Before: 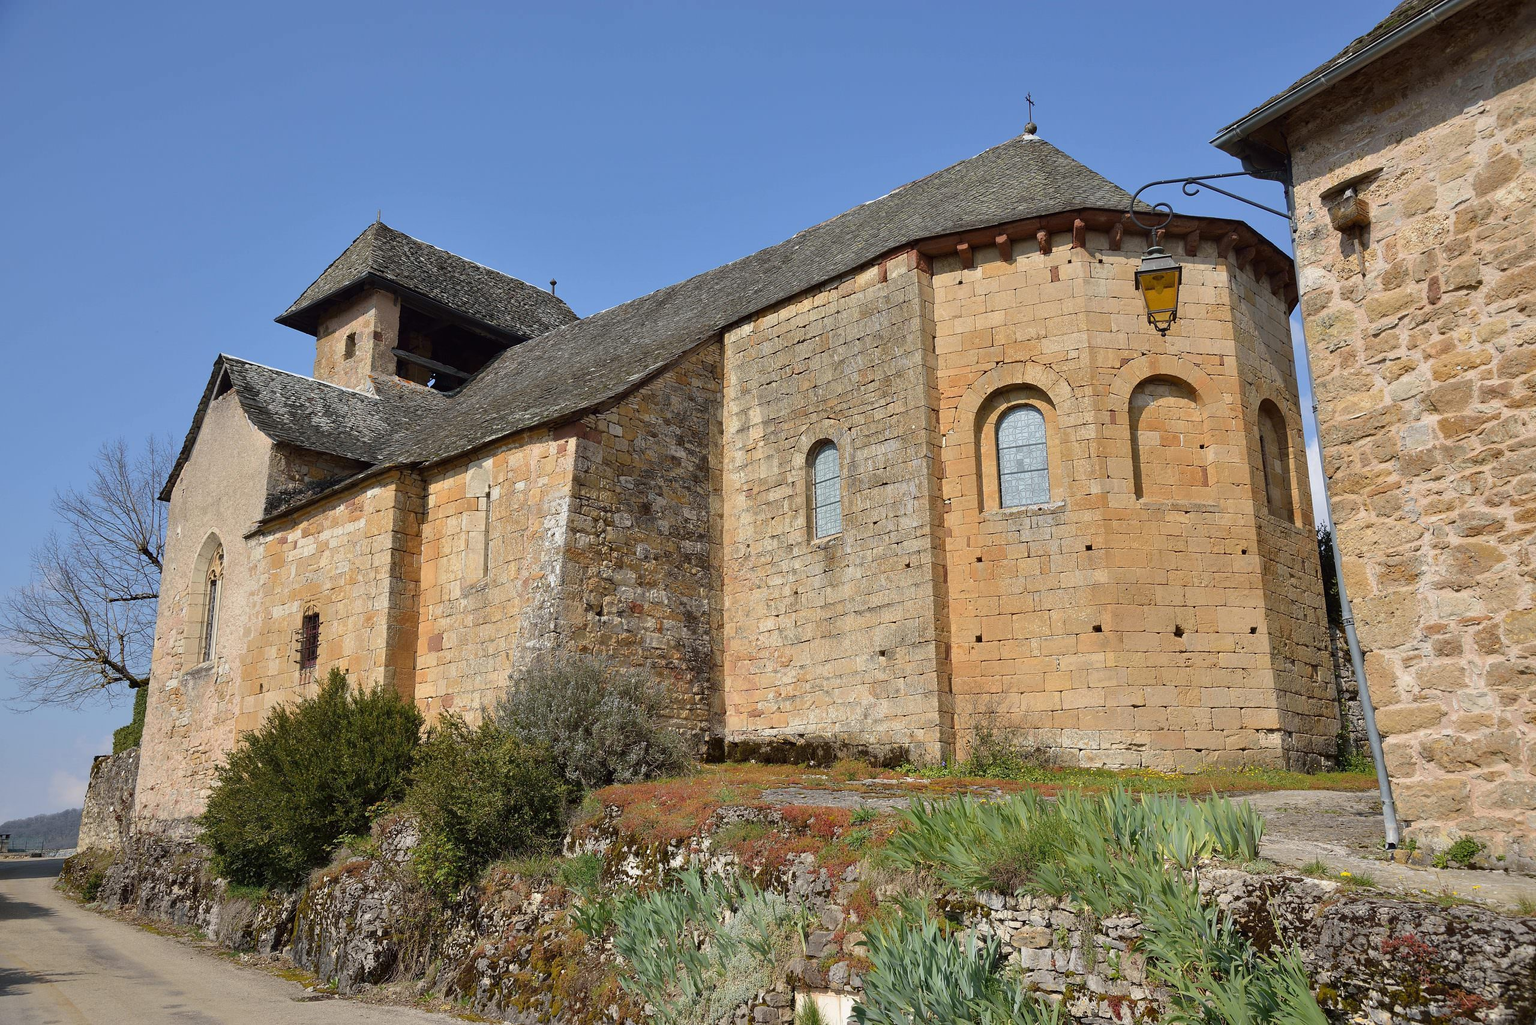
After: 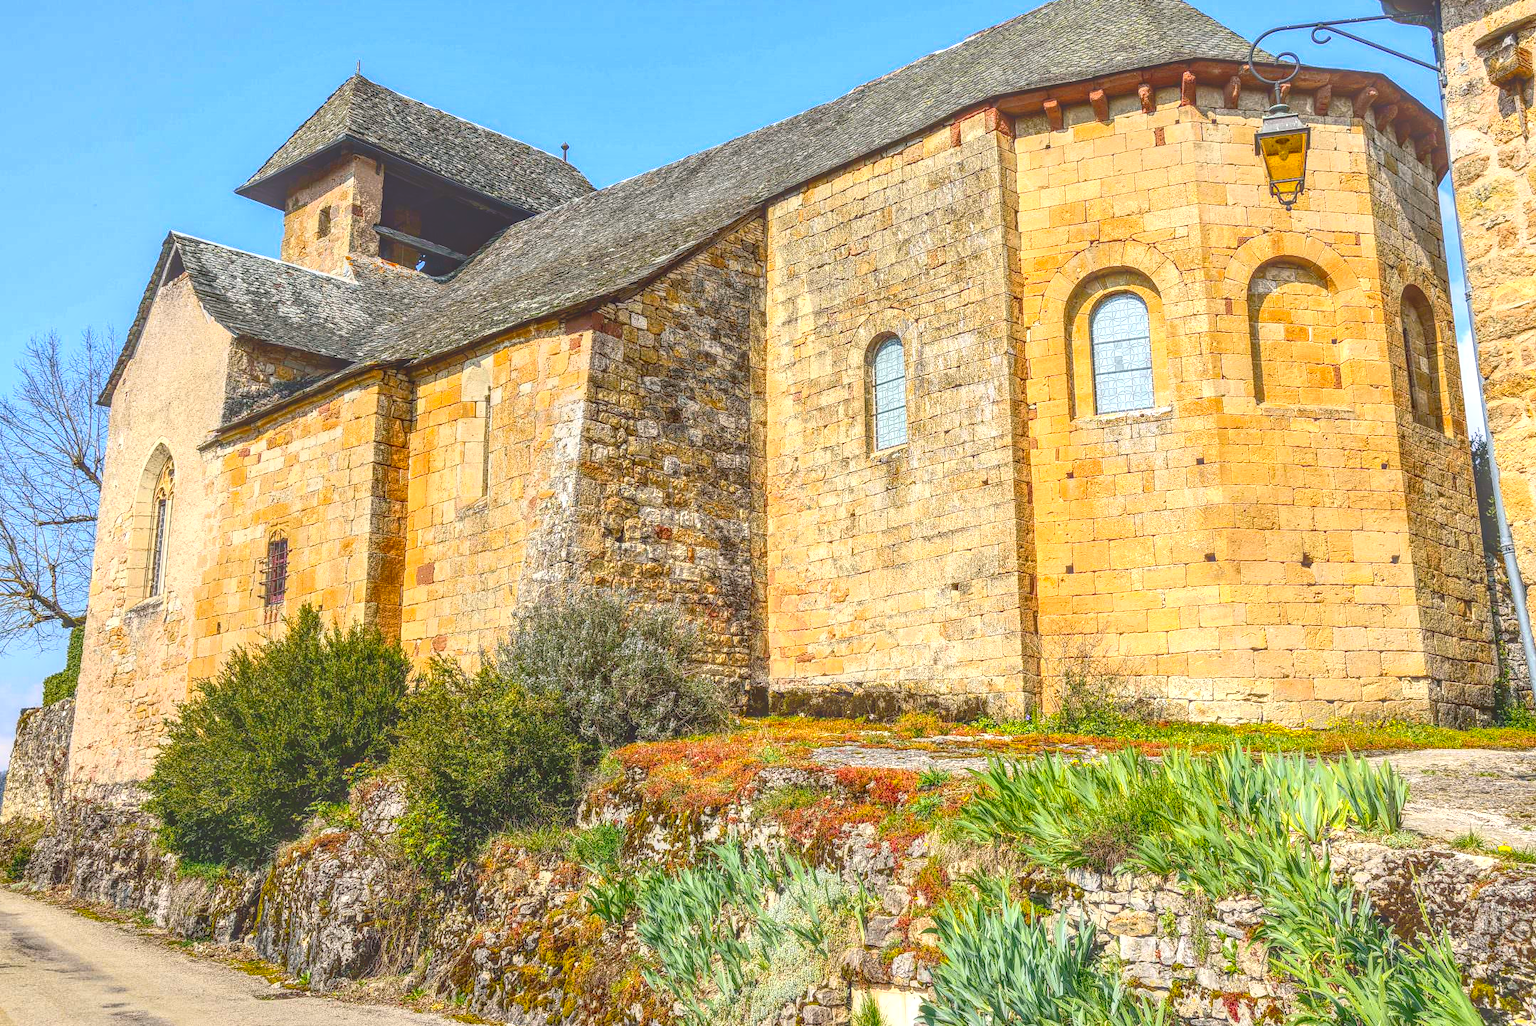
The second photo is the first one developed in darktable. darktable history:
crop and rotate: left 5.01%, top 15.535%, right 10.651%
local contrast: highlights 3%, shadows 0%, detail 200%, midtone range 0.249
shadows and highlights: shadows 42.88, highlights 7.11
exposure: exposure 0.565 EV, compensate highlight preservation false
color balance rgb: shadows lift › luminance -4.797%, shadows lift › chroma 1.183%, shadows lift › hue 218.79°, perceptual saturation grading › global saturation 30.554%, perceptual brilliance grading › global brilliance 15.703%, perceptual brilliance grading › shadows -34.529%
base curve: curves: ch0 [(0, 0) (0.472, 0.508) (1, 1)], preserve colors none
contrast brightness saturation: contrast 0.31, brightness -0.079, saturation 0.167
